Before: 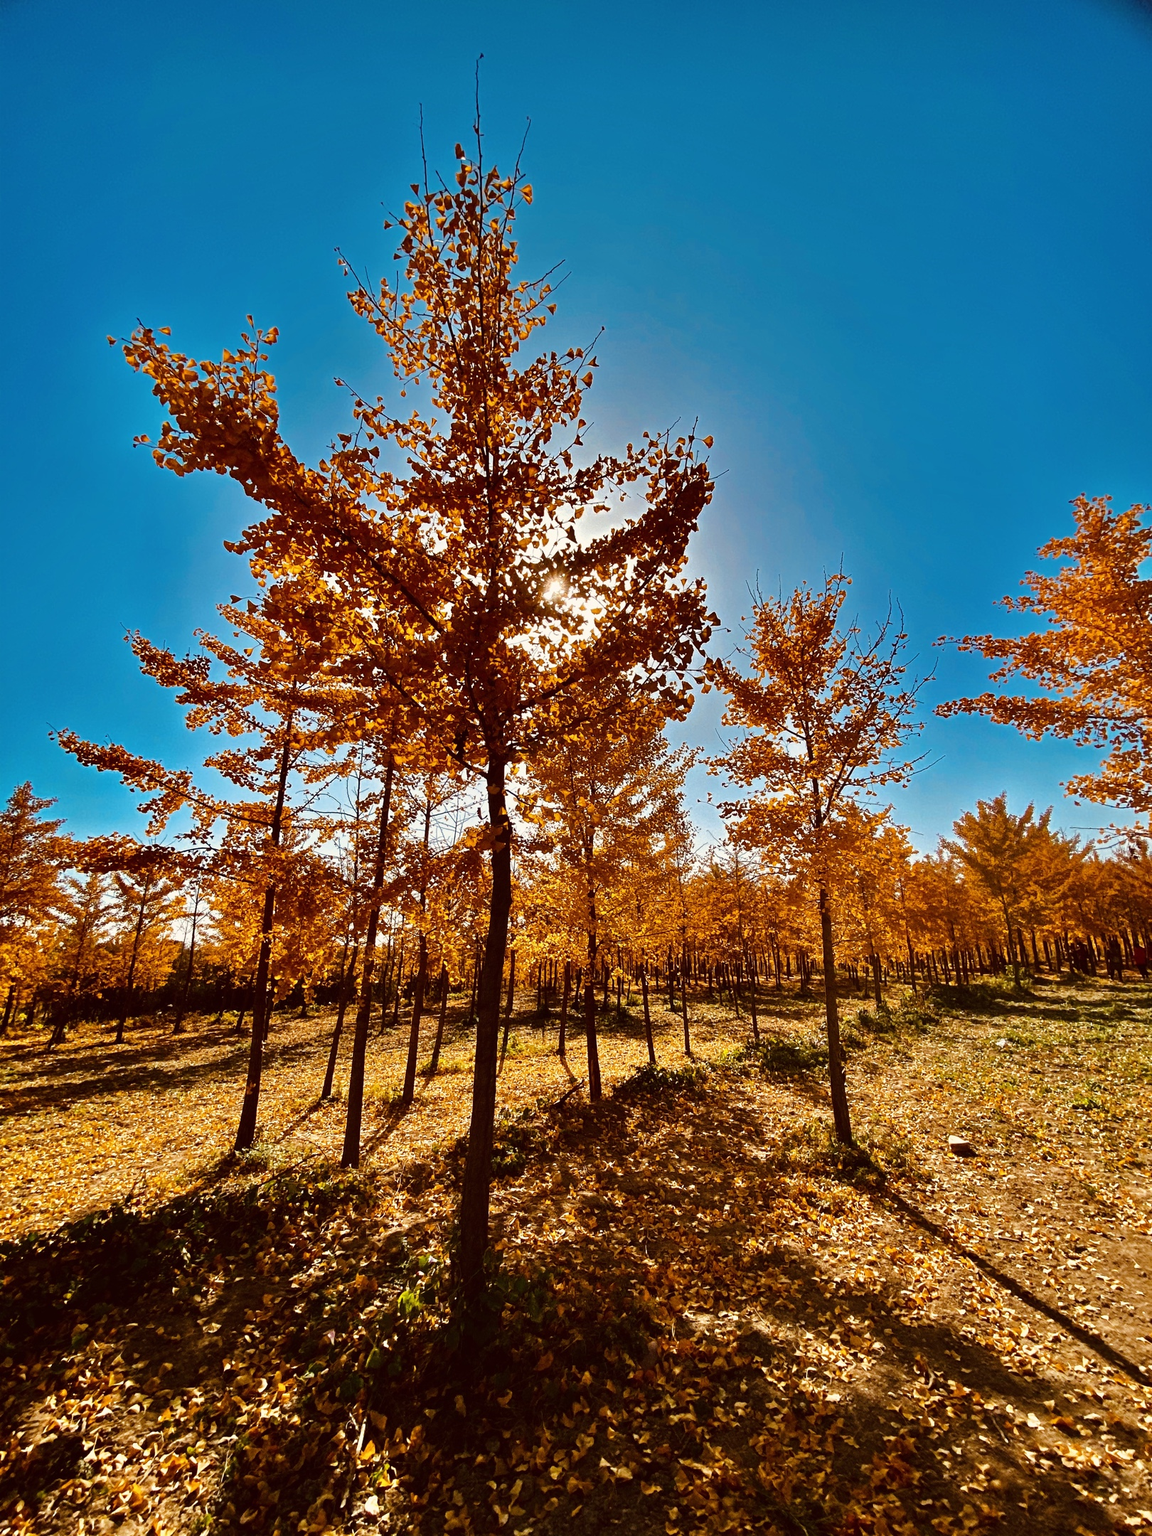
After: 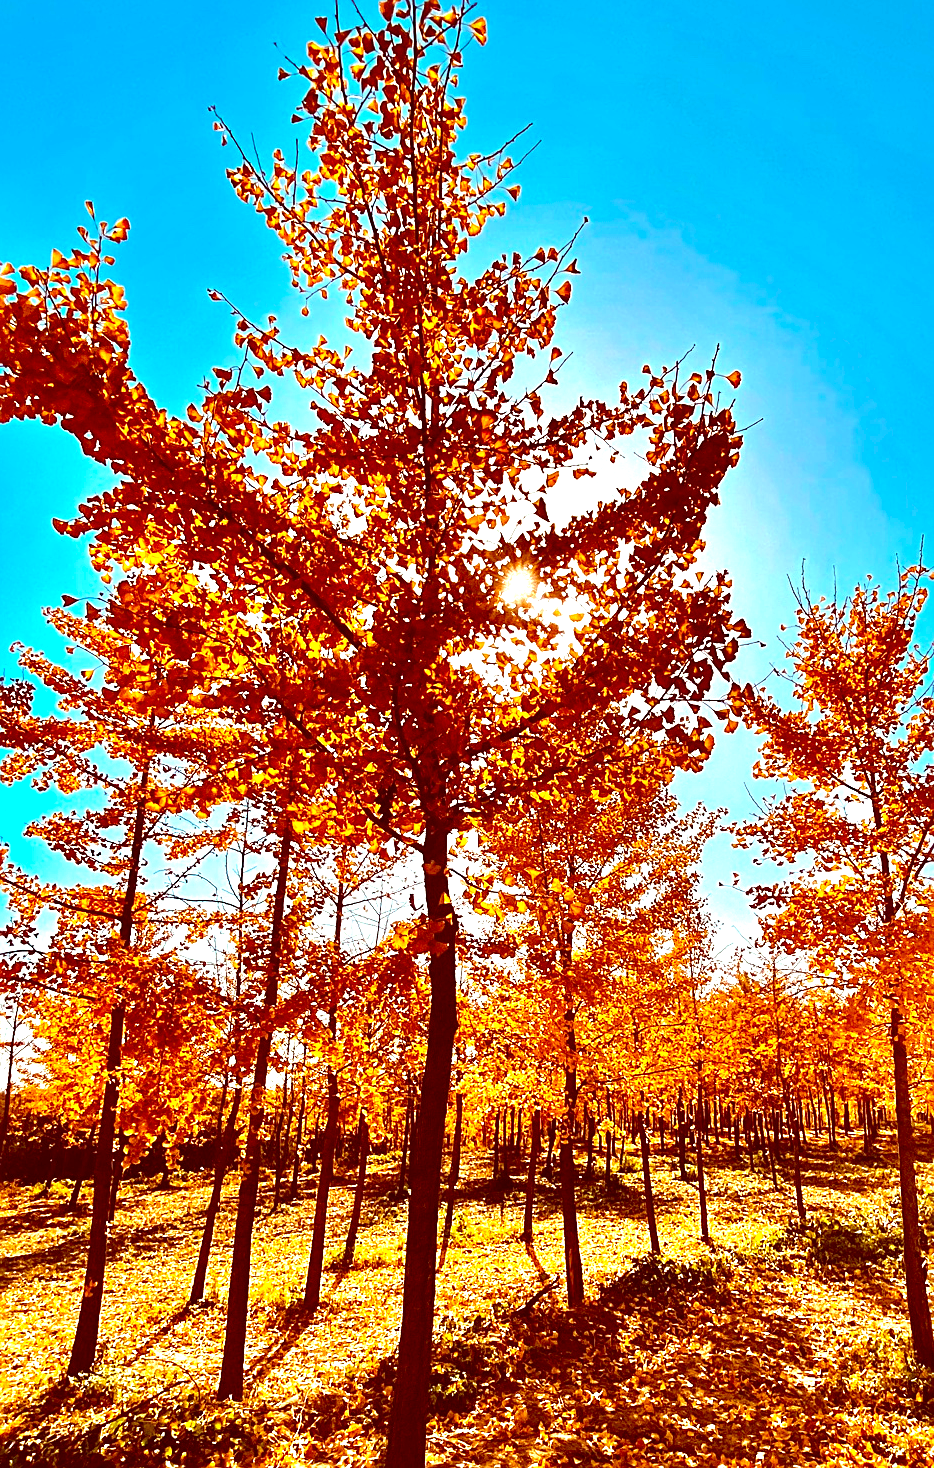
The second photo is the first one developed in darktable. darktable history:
crop: left 16.194%, top 11.239%, right 26.108%, bottom 20.791%
exposure: black level correction 0.001, exposure 1.3 EV, compensate exposure bias true, compensate highlight preservation false
color correction: highlights a* -7.27, highlights b* -0.204, shadows a* 20.12, shadows b* 12.36
sharpen: on, module defaults
